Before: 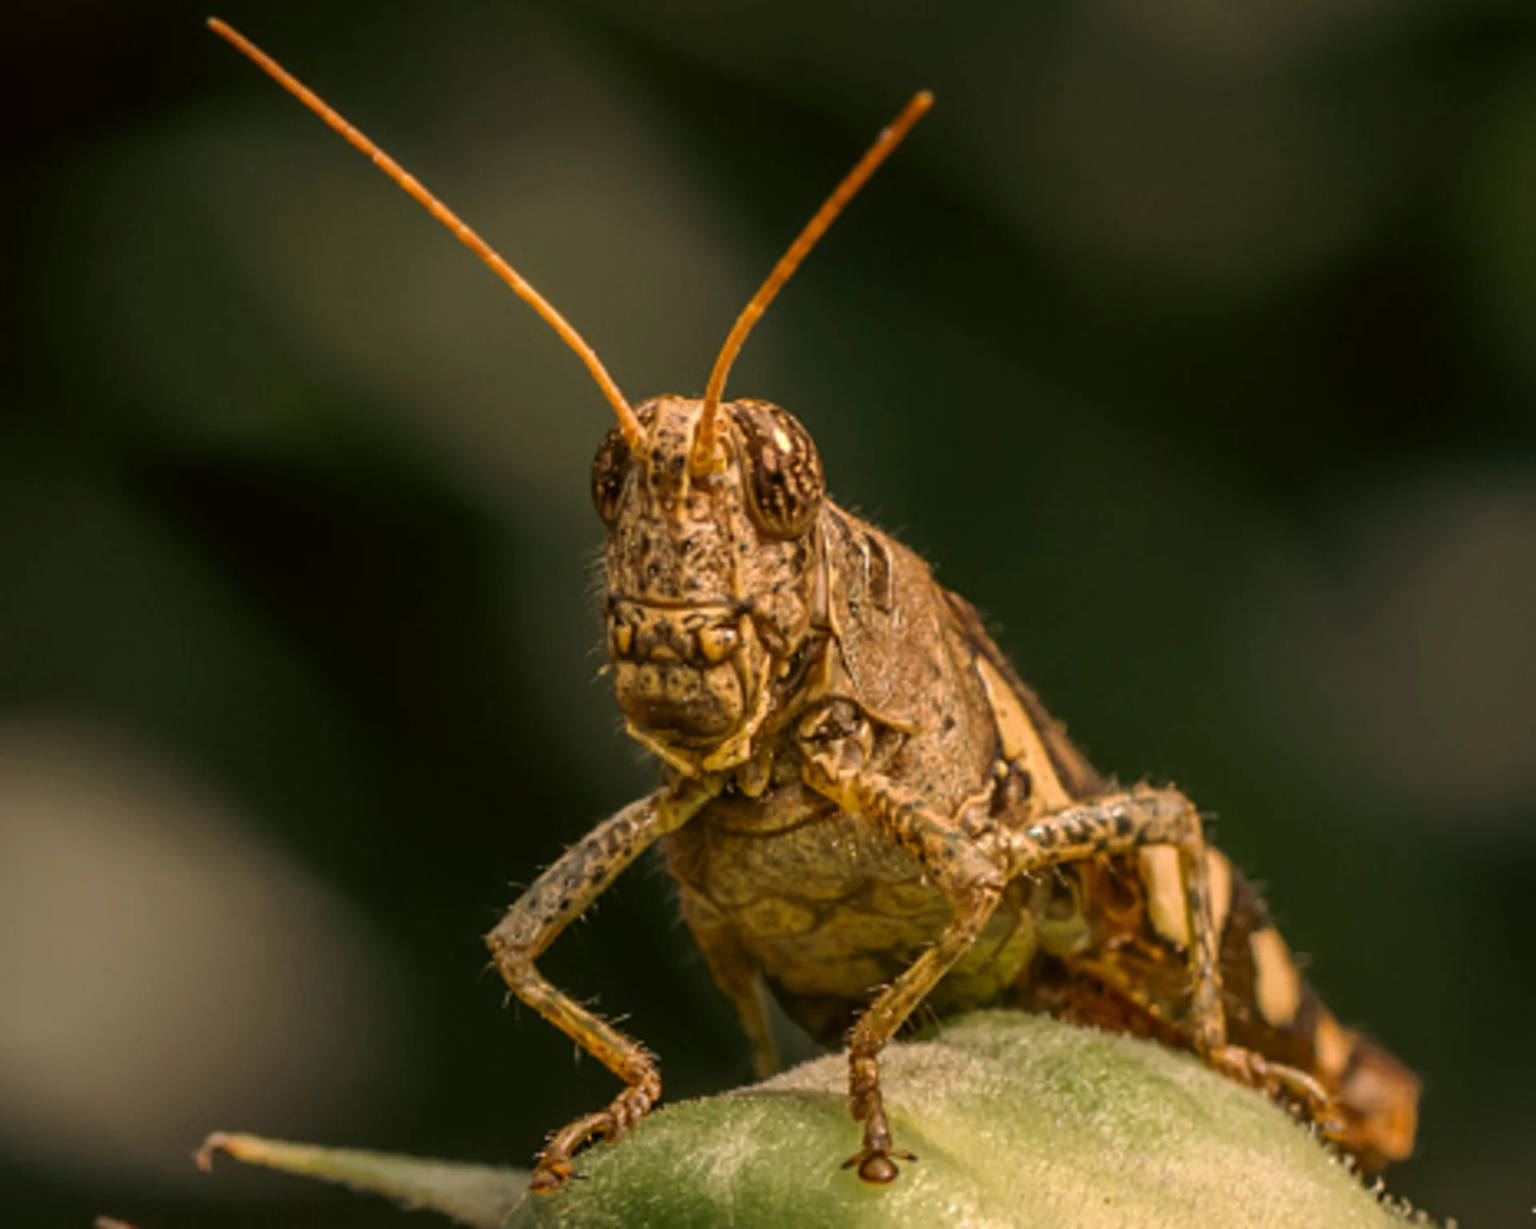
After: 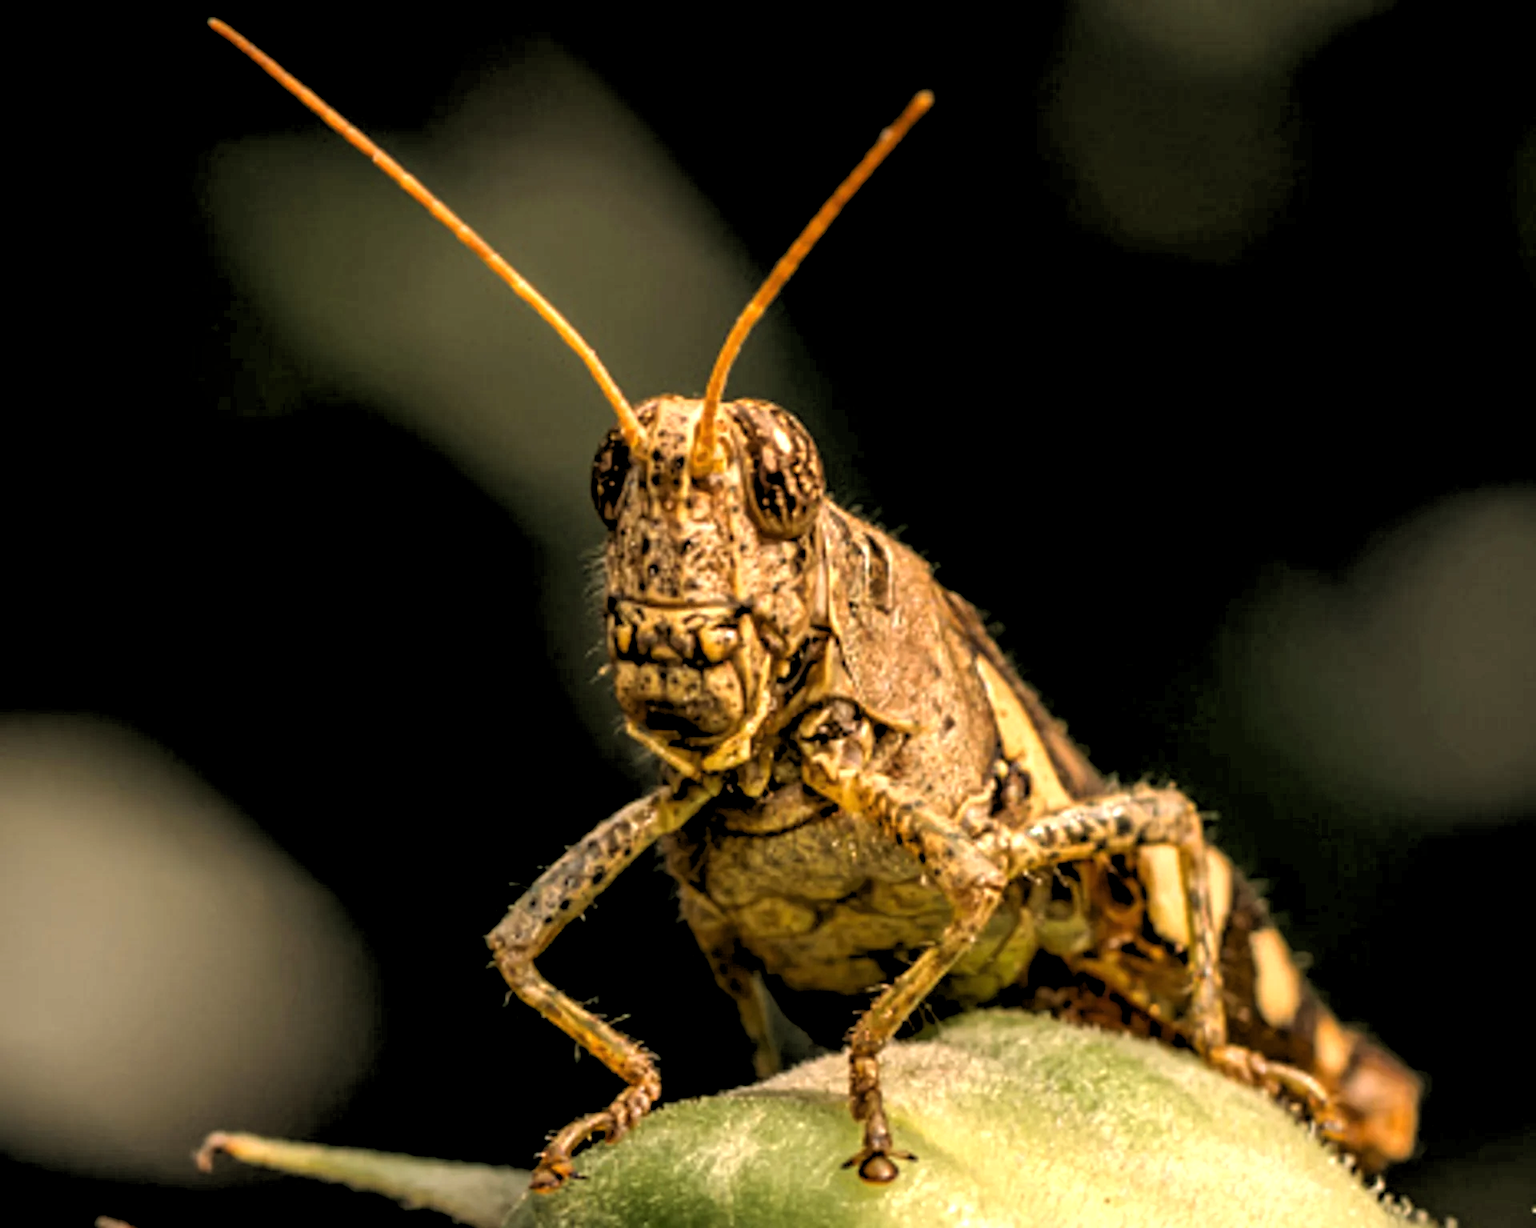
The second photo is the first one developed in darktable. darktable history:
exposure: black level correction 0, exposure 0.7 EV, compensate exposure bias true, compensate highlight preservation false
rgb levels: levels [[0.034, 0.472, 0.904], [0, 0.5, 1], [0, 0.5, 1]]
